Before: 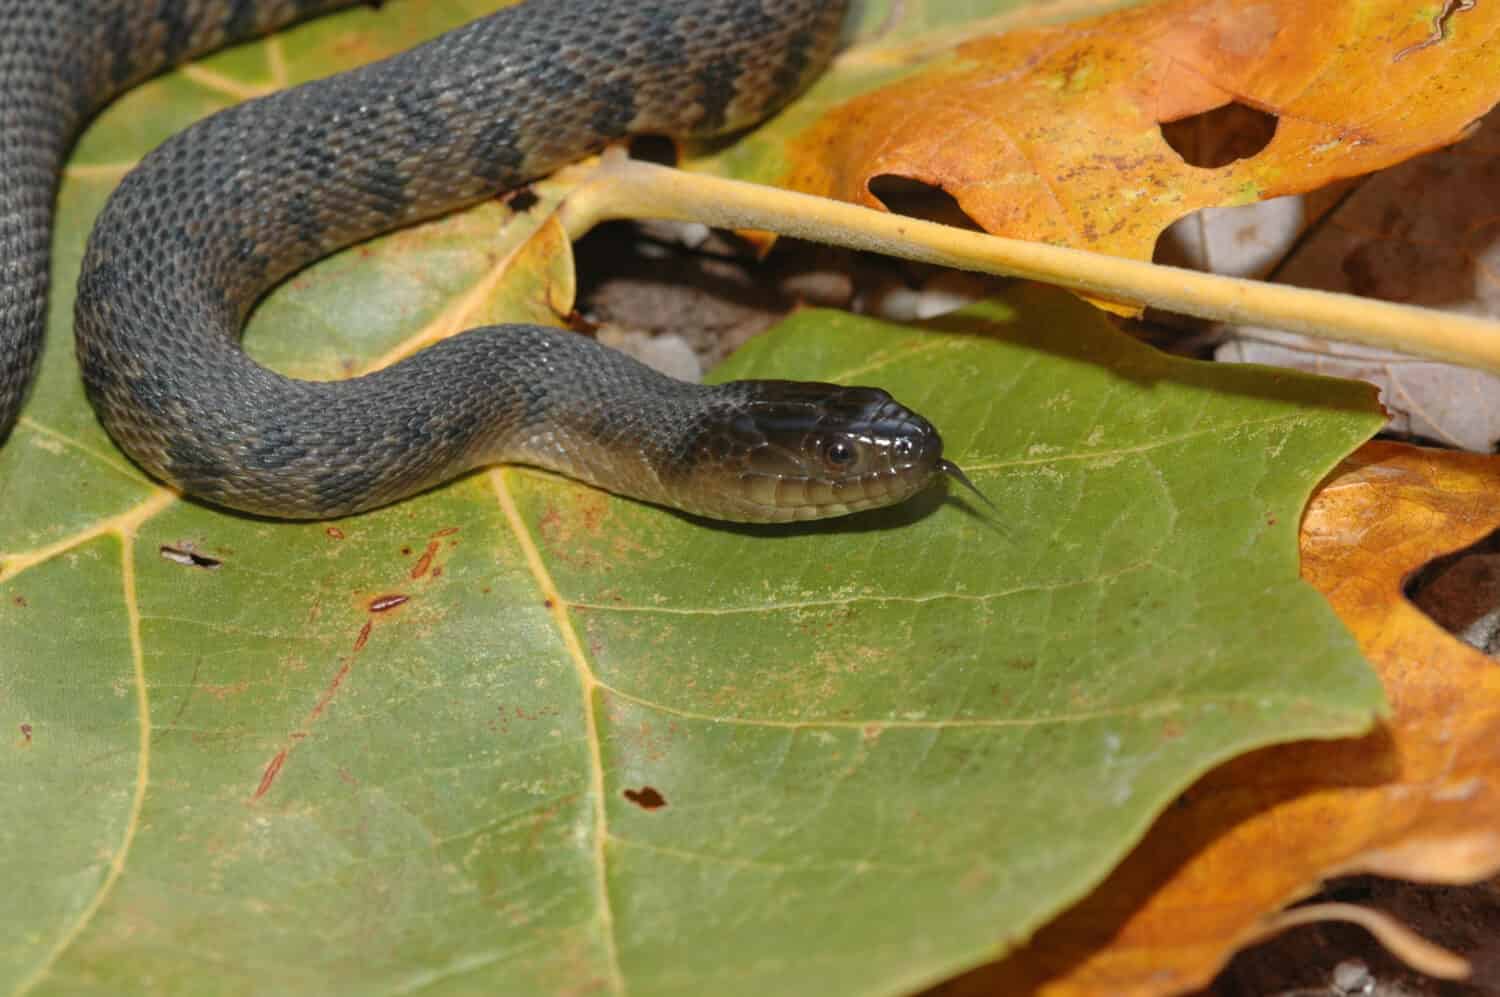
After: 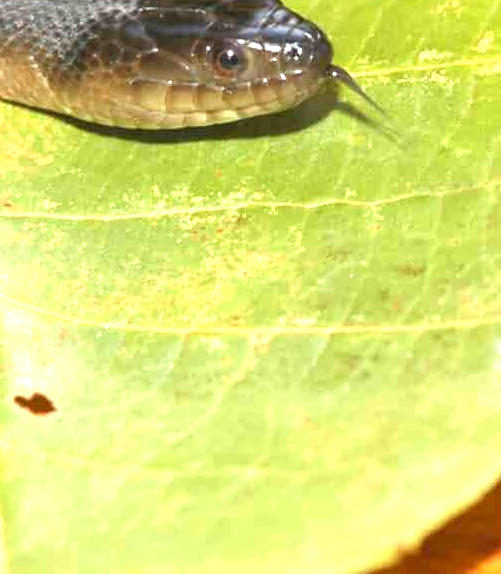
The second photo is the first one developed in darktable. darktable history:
exposure: black level correction 0.001, exposure 1.734 EV, compensate exposure bias true, compensate highlight preservation false
crop: left 40.703%, top 39.611%, right 25.834%, bottom 2.756%
